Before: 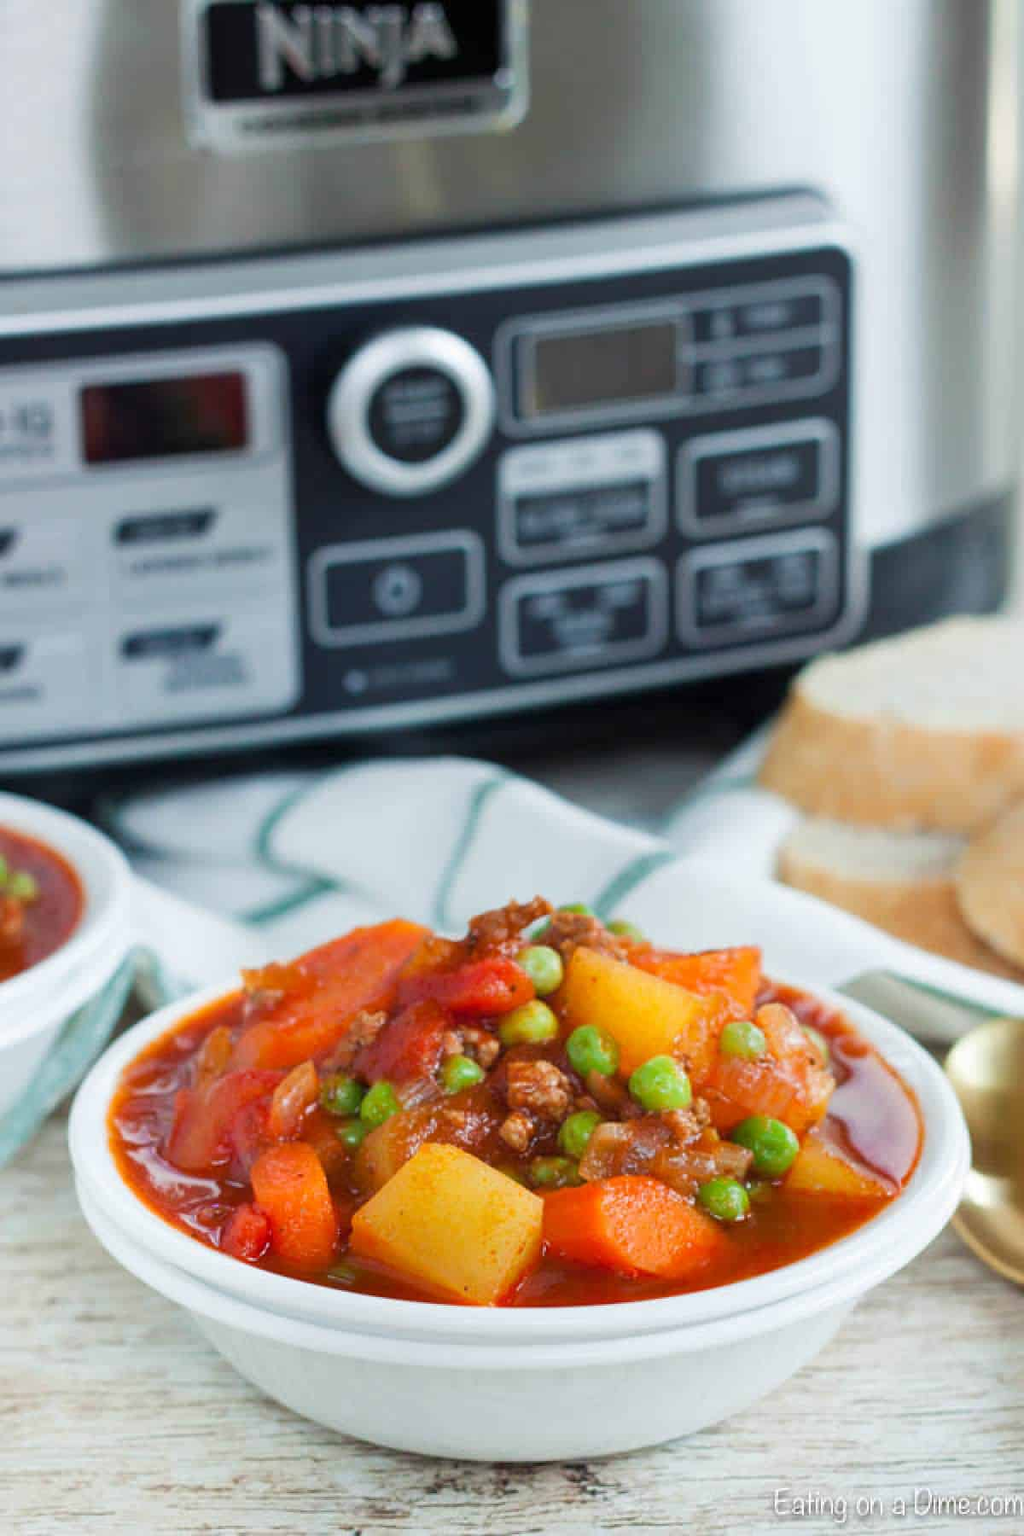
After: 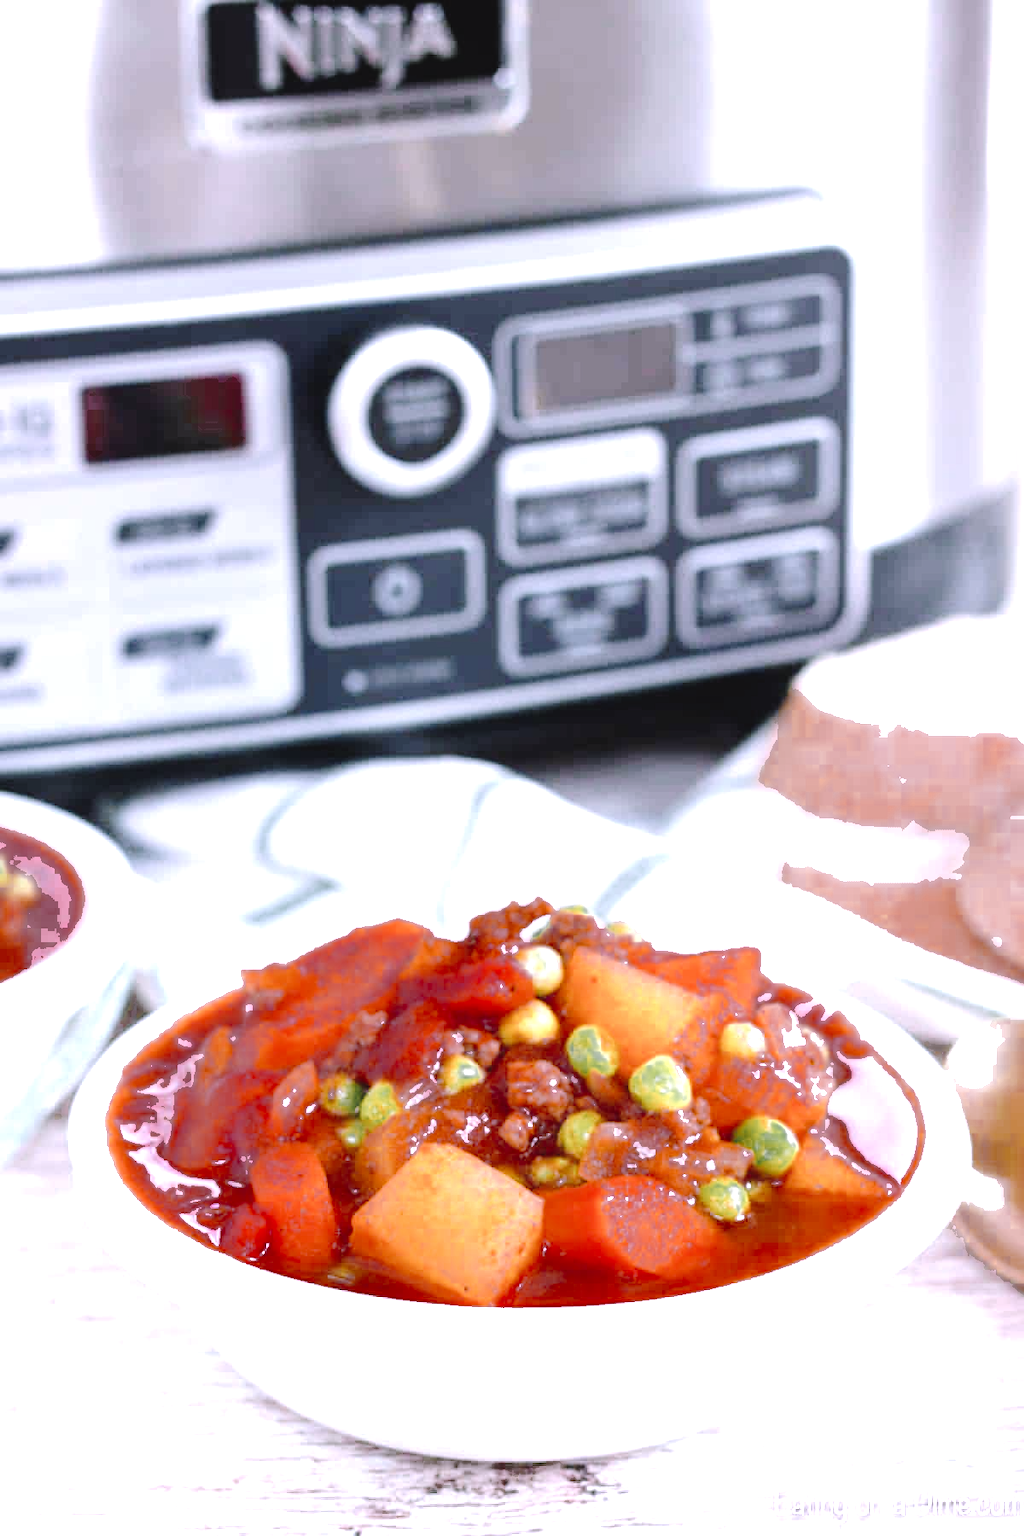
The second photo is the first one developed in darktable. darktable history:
tone curve: curves: ch0 [(0, 0) (0.003, 0.047) (0.011, 0.05) (0.025, 0.053) (0.044, 0.057) (0.069, 0.062) (0.1, 0.084) (0.136, 0.115) (0.177, 0.159) (0.224, 0.216) (0.277, 0.289) (0.335, 0.382) (0.399, 0.474) (0.468, 0.561) (0.543, 0.636) (0.623, 0.705) (0.709, 0.778) (0.801, 0.847) (0.898, 0.916) (1, 1)], preserve colors none
color correction: highlights a* 15.5, highlights b* -20.22
color zones: curves: ch0 [(0.035, 0.242) (0.25, 0.5) (0.384, 0.214) (0.488, 0.255) (0.75, 0.5)]; ch1 [(0.063, 0.379) (0.25, 0.5) (0.354, 0.201) (0.489, 0.085) (0.729, 0.271)]; ch2 [(0.25, 0.5) (0.38, 0.517) (0.442, 0.51) (0.735, 0.456)]
tone equalizer: smoothing diameter 24.98%, edges refinement/feathering 14.23, preserve details guided filter
exposure: black level correction 0, exposure 1.126 EV, compensate highlight preservation false
